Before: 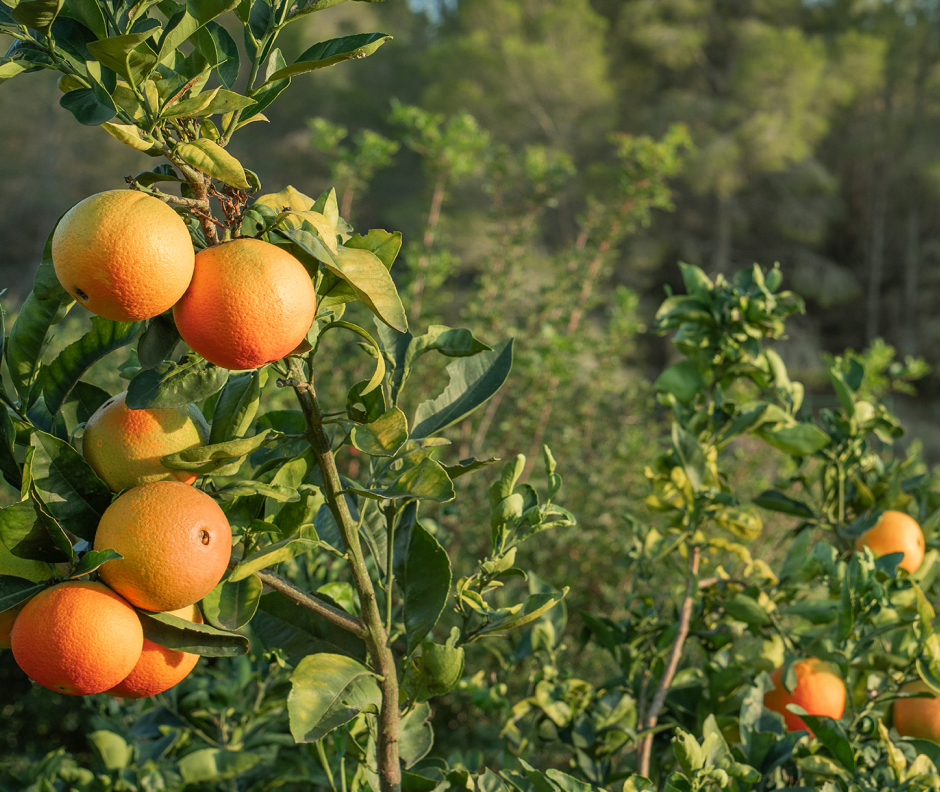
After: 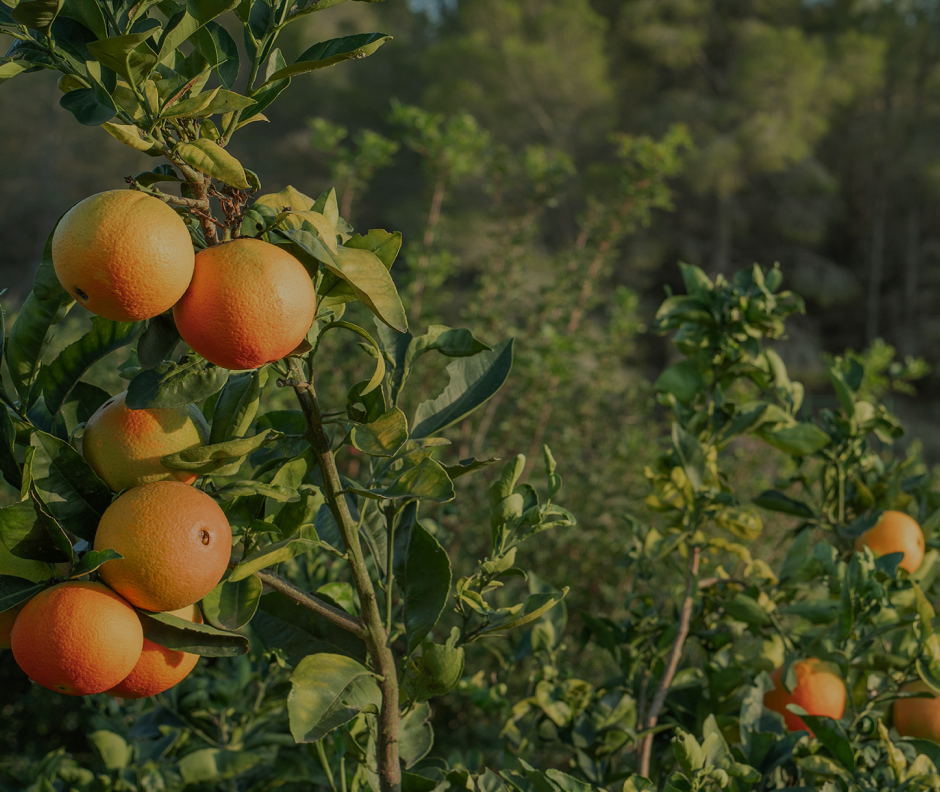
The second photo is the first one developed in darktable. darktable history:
color balance: on, module defaults
exposure: exposure -0.492 EV
